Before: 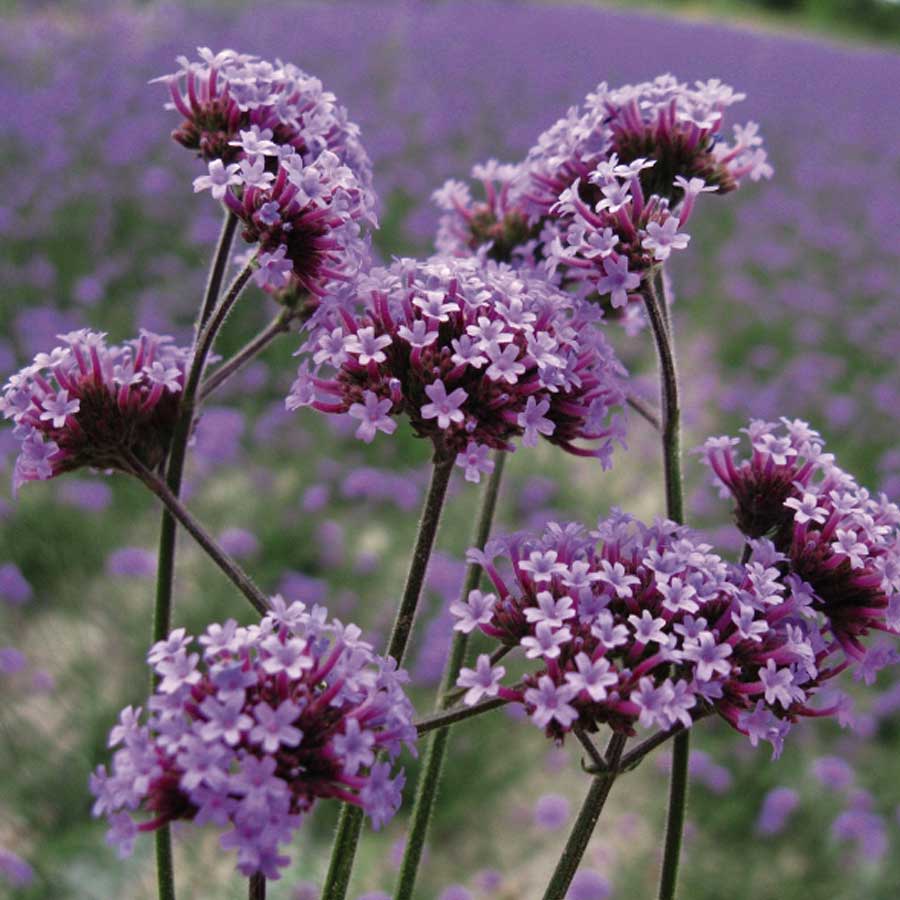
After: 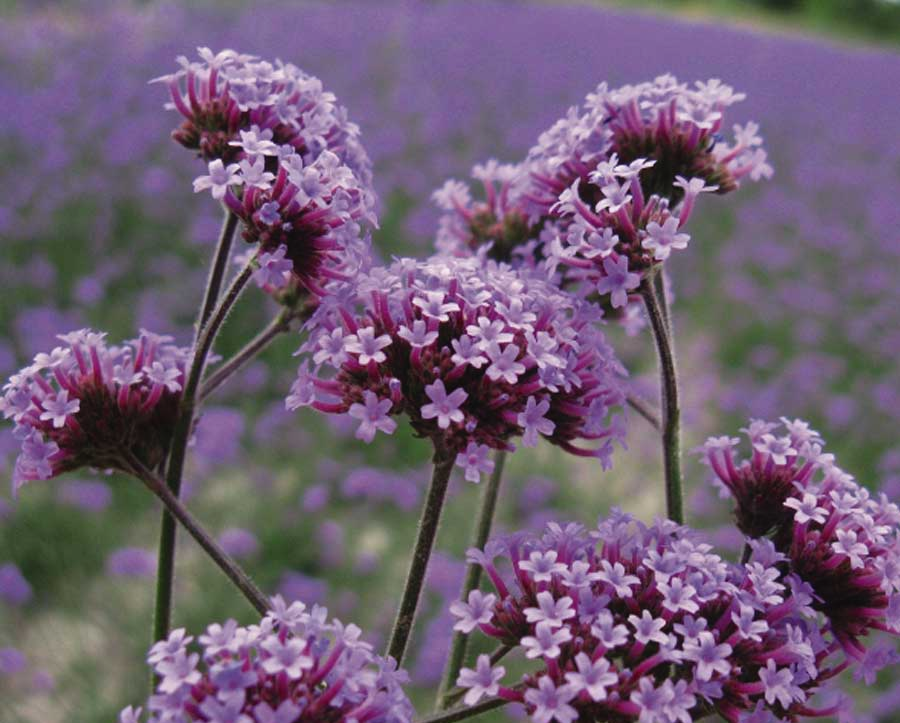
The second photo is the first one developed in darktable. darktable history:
crop: bottom 19.625%
contrast brightness saturation: contrast -0.021, brightness -0.011, saturation 0.036
contrast equalizer: y [[0.6 ×6], [0.55 ×6], [0 ×6], [0 ×6], [0 ×6]], mix -0.208
